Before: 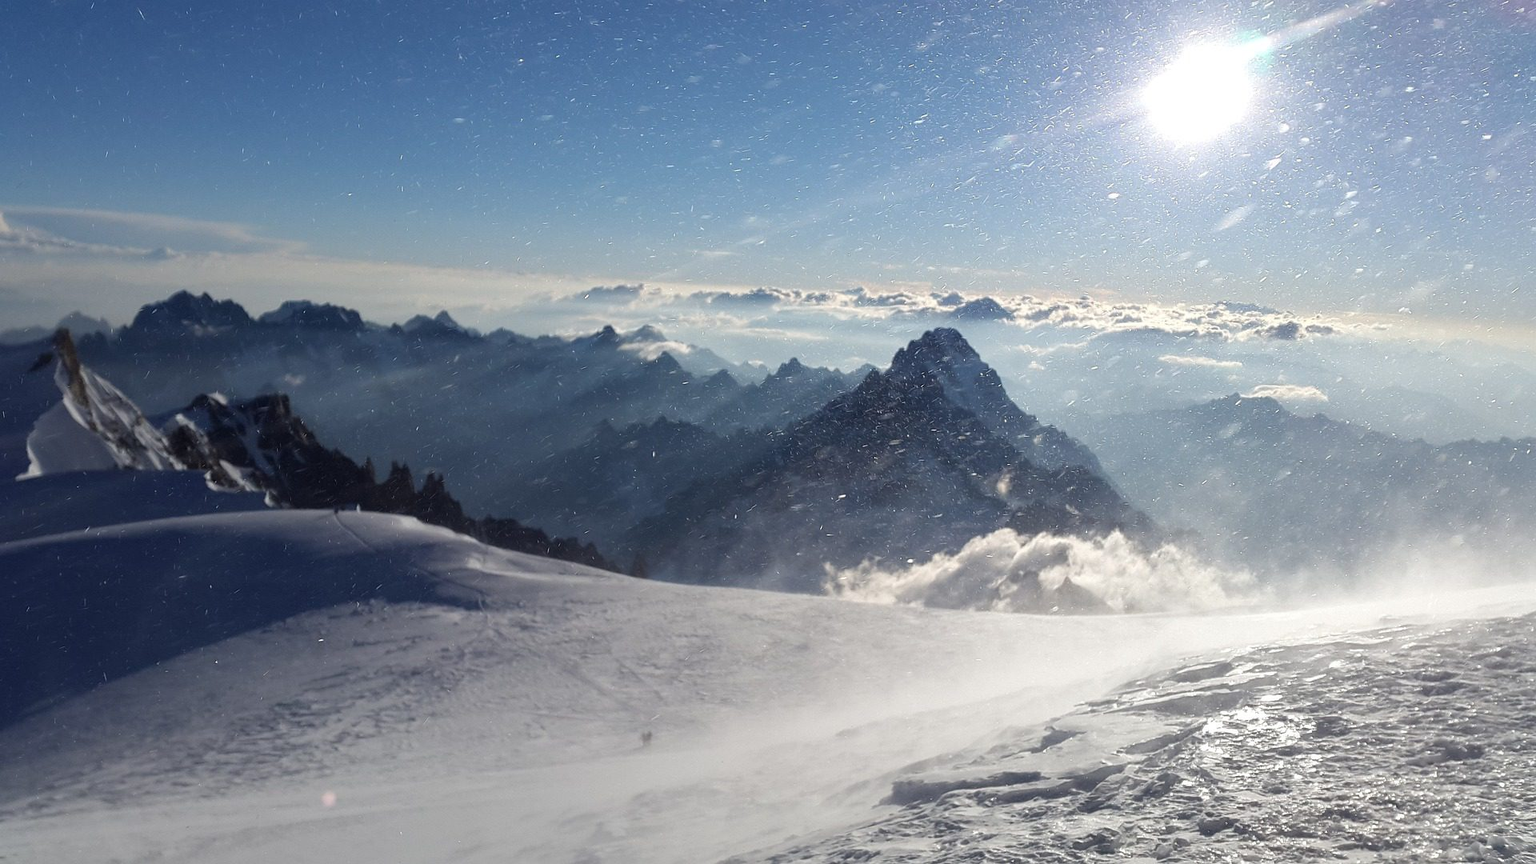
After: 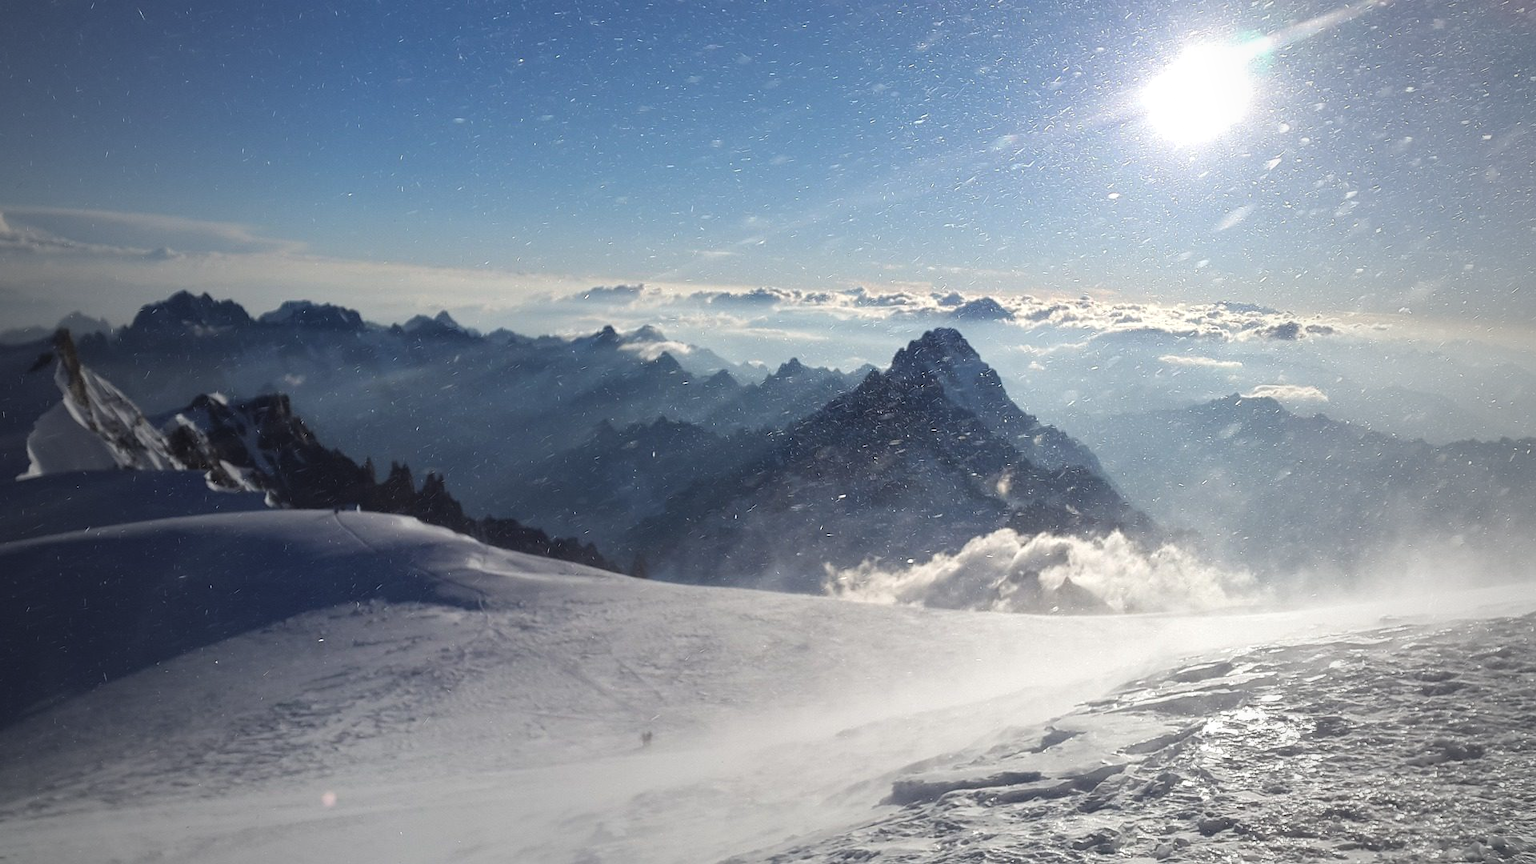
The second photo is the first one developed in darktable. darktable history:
vignetting: fall-off start 97%, fall-off radius 100%, width/height ratio 0.609, unbound false
exposure: black level correction -0.005, exposure 0.054 EV, compensate highlight preservation false
